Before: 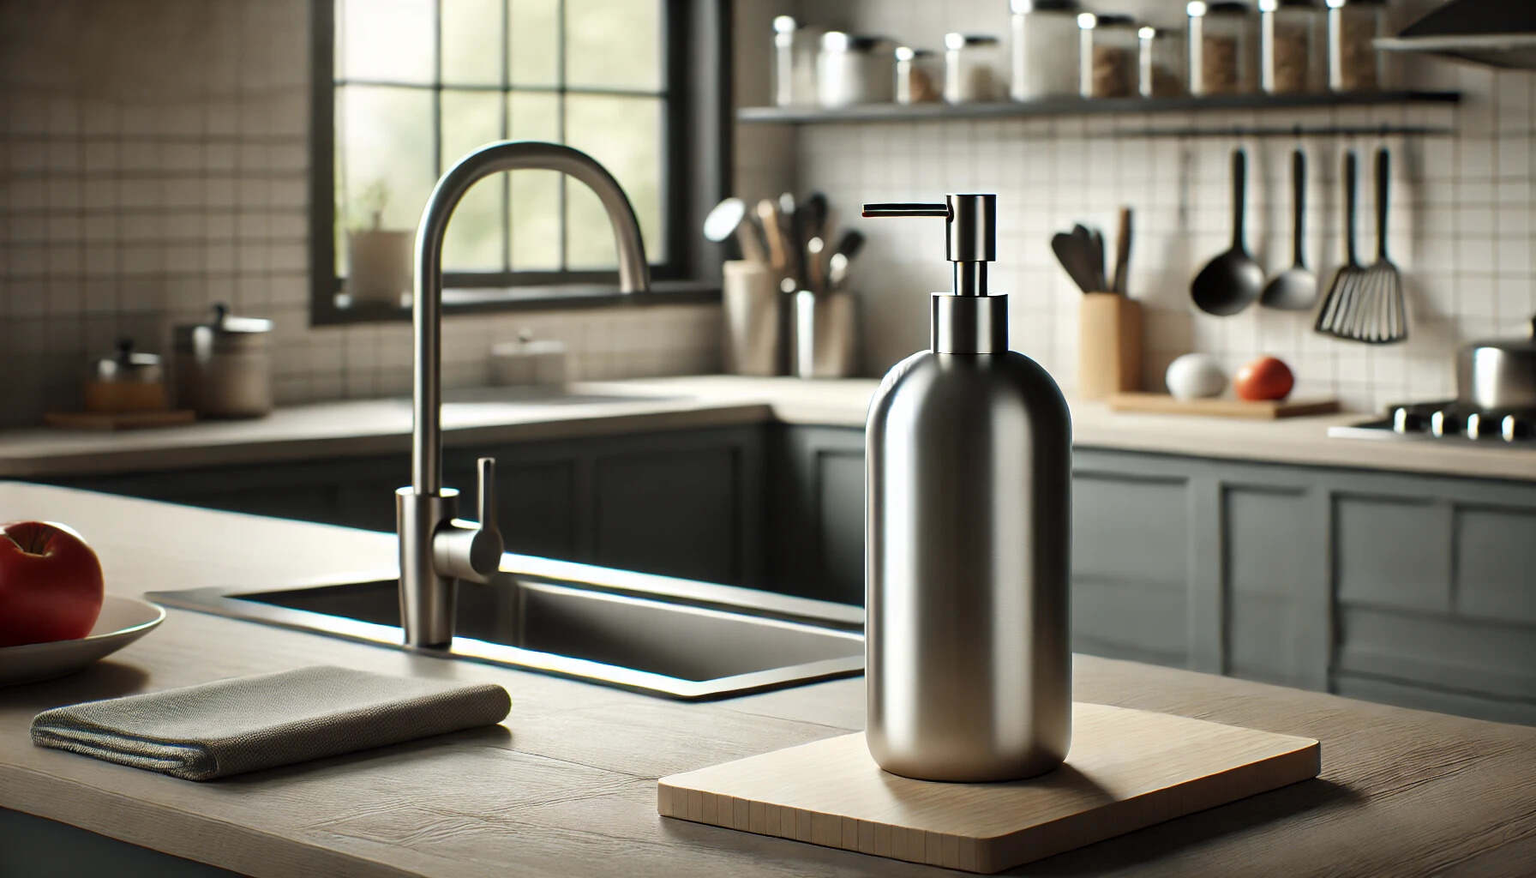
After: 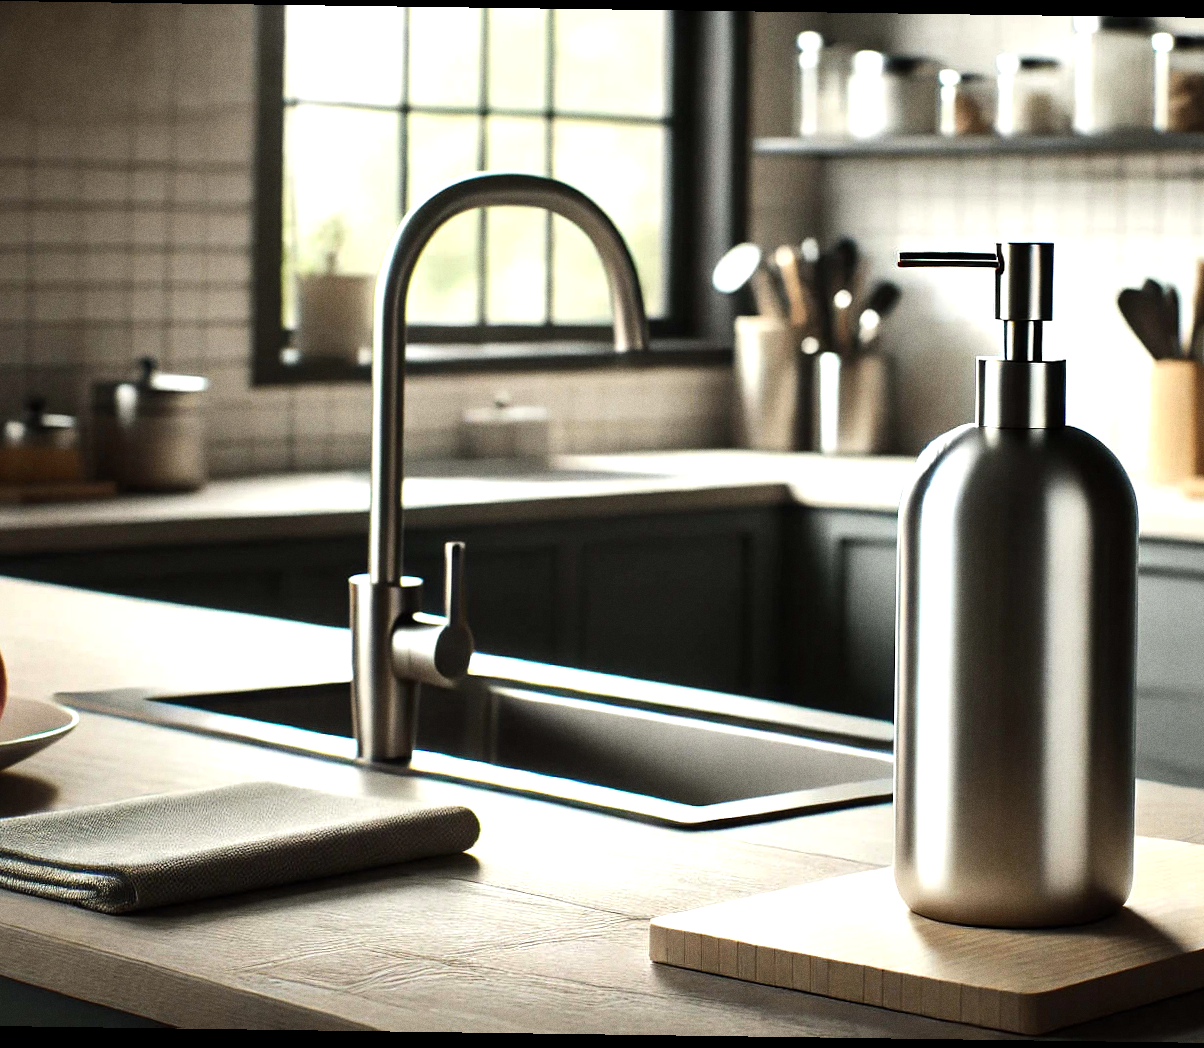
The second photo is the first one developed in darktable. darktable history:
grain: coarseness 0.09 ISO
tone equalizer: -8 EV -0.75 EV, -7 EV -0.7 EV, -6 EV -0.6 EV, -5 EV -0.4 EV, -3 EV 0.4 EV, -2 EV 0.6 EV, -1 EV 0.7 EV, +0 EV 0.75 EV, edges refinement/feathering 500, mask exposure compensation -1.57 EV, preserve details no
rotate and perspective: rotation 0.8°, automatic cropping off
crop and rotate: left 6.617%, right 26.717%
vibrance: vibrance 22%
